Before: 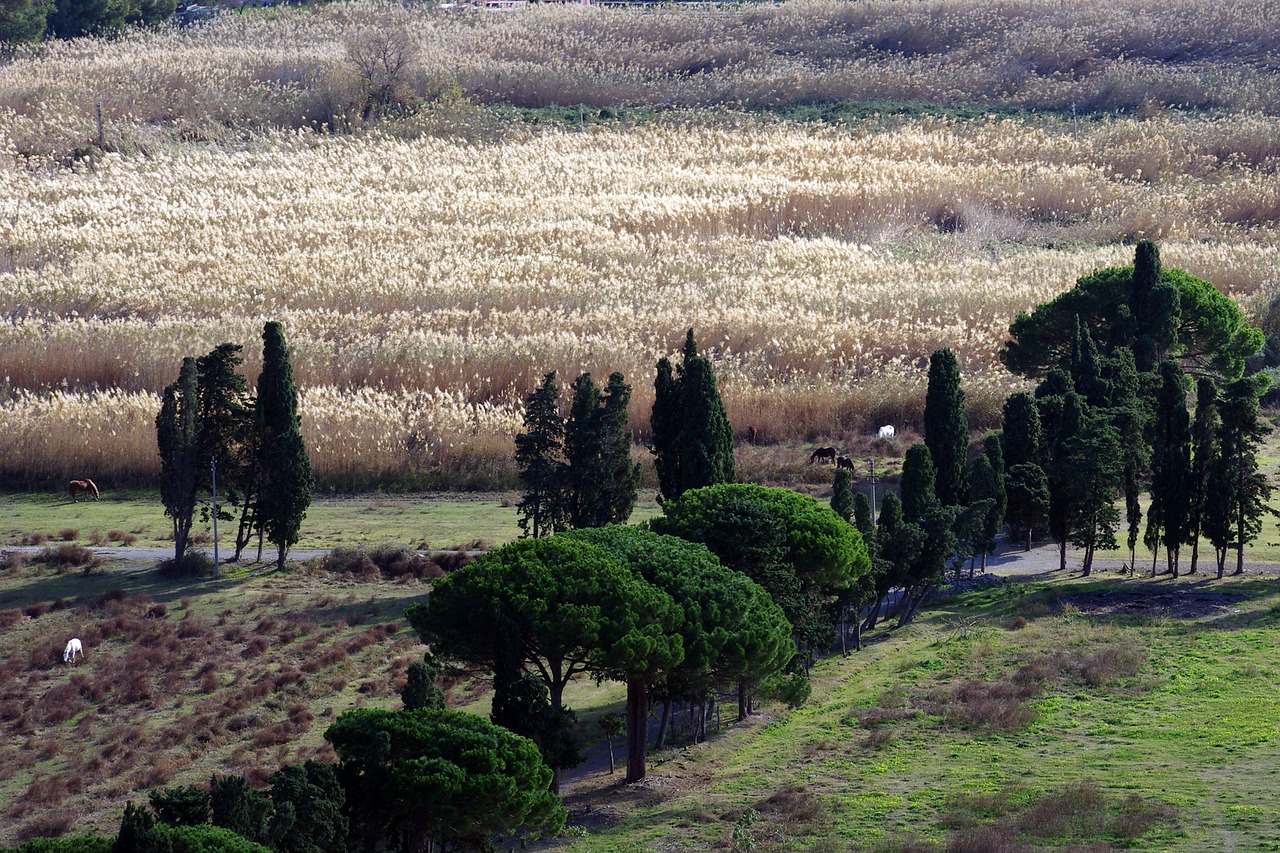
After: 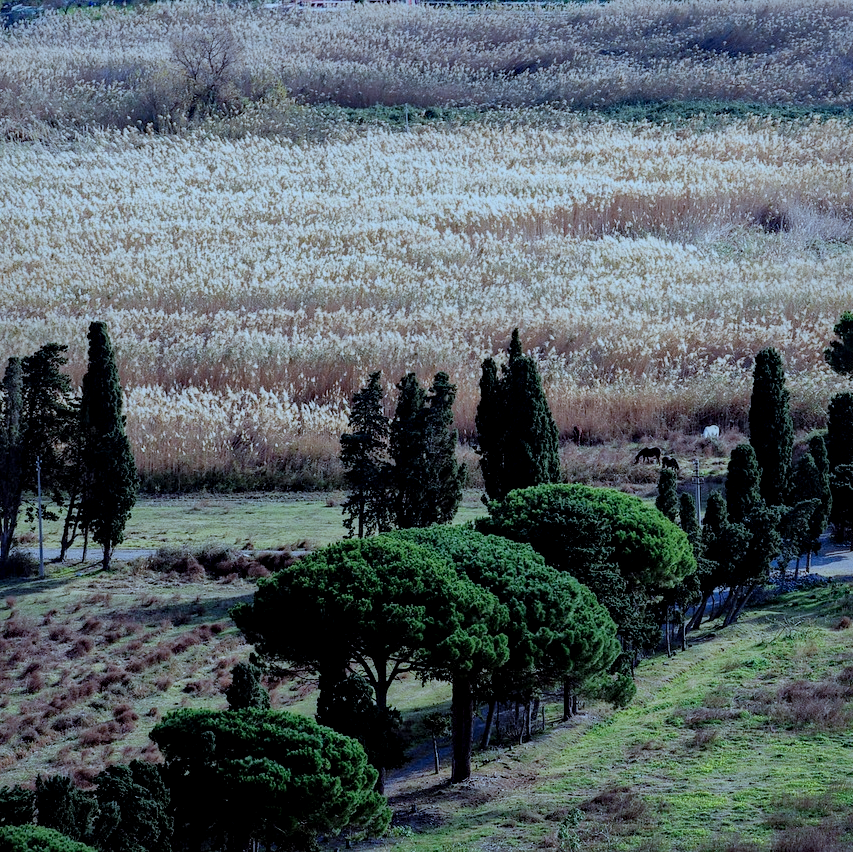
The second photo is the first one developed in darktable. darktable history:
local contrast: detail 130%
shadows and highlights: highlights -59.93
tone equalizer: edges refinement/feathering 500, mask exposure compensation -1.57 EV, preserve details no
crop and rotate: left 13.697%, right 19.658%
color correction: highlights a* -8.72, highlights b* -22.9
filmic rgb: black relative exposure -7.65 EV, white relative exposure 4.56 EV, hardness 3.61
haze removal: adaptive false
